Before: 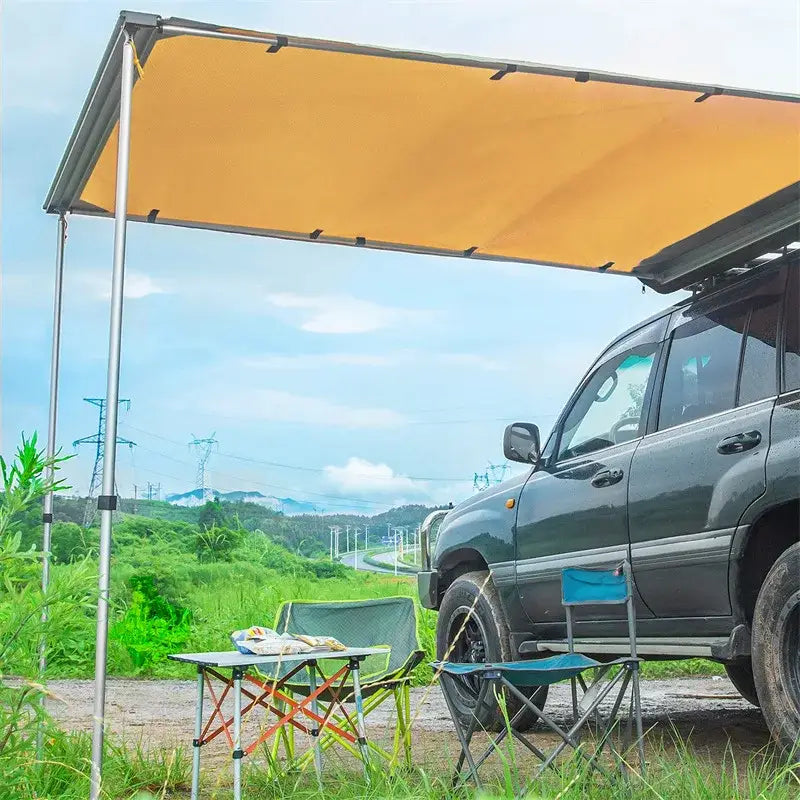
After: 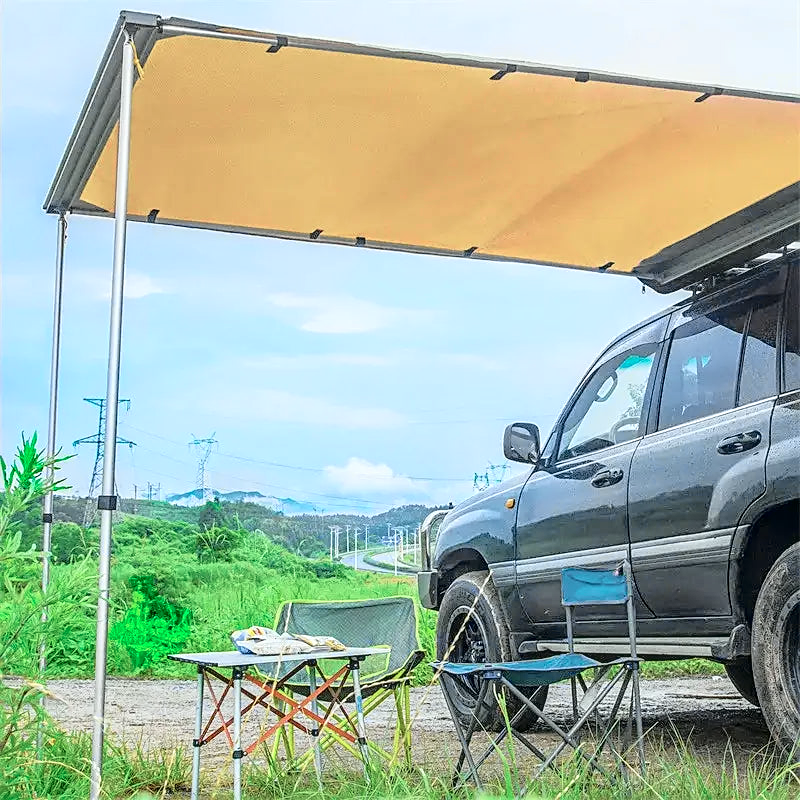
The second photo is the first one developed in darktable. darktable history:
sharpen: on, module defaults
tone curve: curves: ch0 [(0.014, 0.013) (0.088, 0.043) (0.208, 0.176) (0.257, 0.267) (0.406, 0.483) (0.489, 0.556) (0.667, 0.73) (0.793, 0.851) (0.994, 0.974)]; ch1 [(0, 0) (0.161, 0.092) (0.35, 0.33) (0.392, 0.392) (0.457, 0.467) (0.505, 0.497) (0.537, 0.518) (0.553, 0.53) (0.58, 0.567) (0.739, 0.697) (1, 1)]; ch2 [(0, 0) (0.346, 0.362) (0.448, 0.419) (0.502, 0.499) (0.533, 0.517) (0.556, 0.533) (0.629, 0.619) (0.717, 0.678) (1, 1)], color space Lab, independent channels, preserve colors none
local contrast: on, module defaults
